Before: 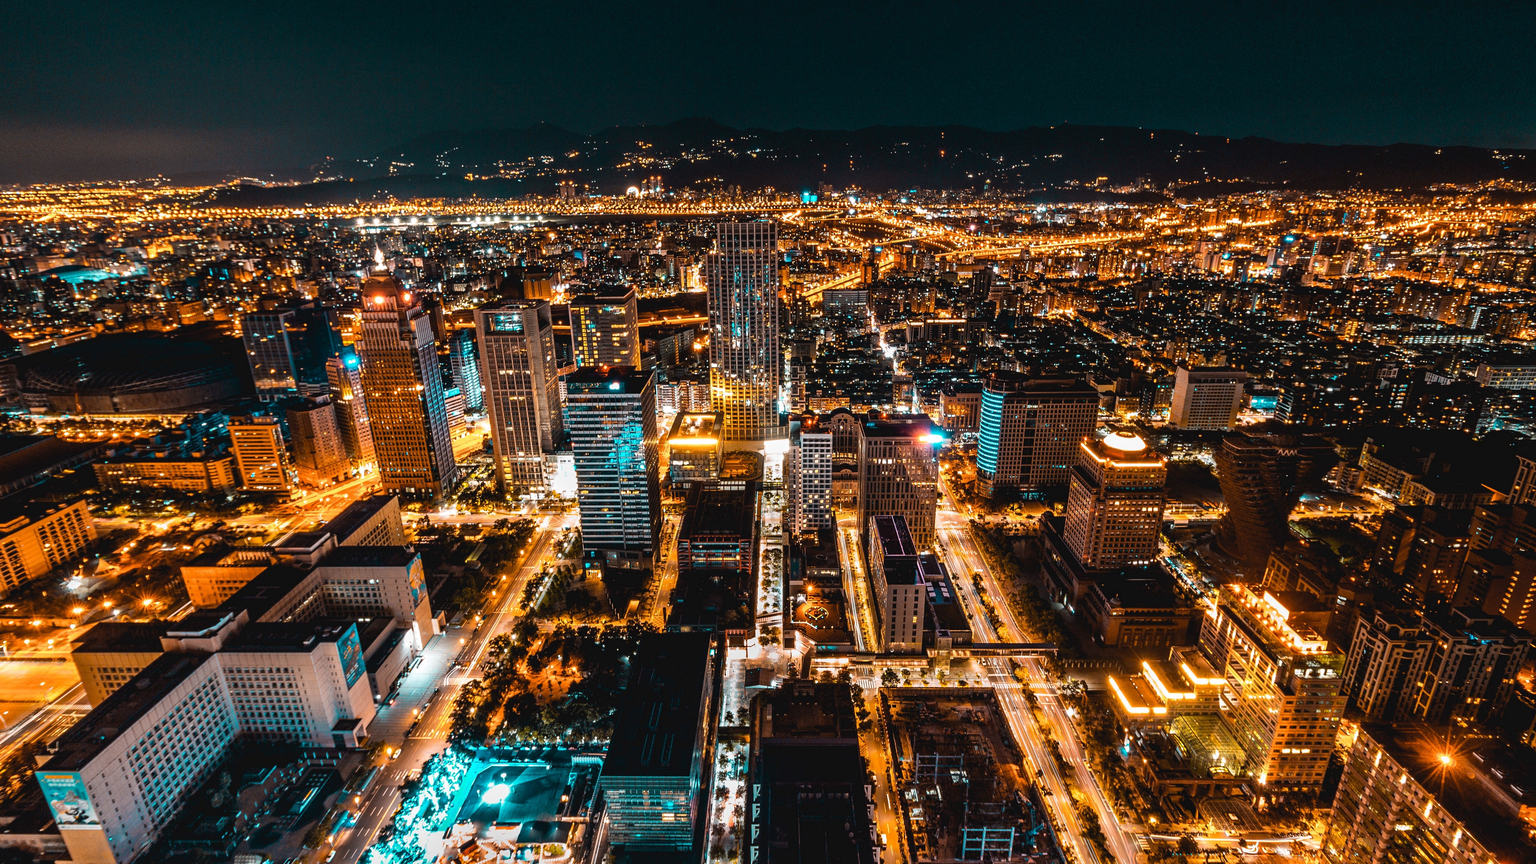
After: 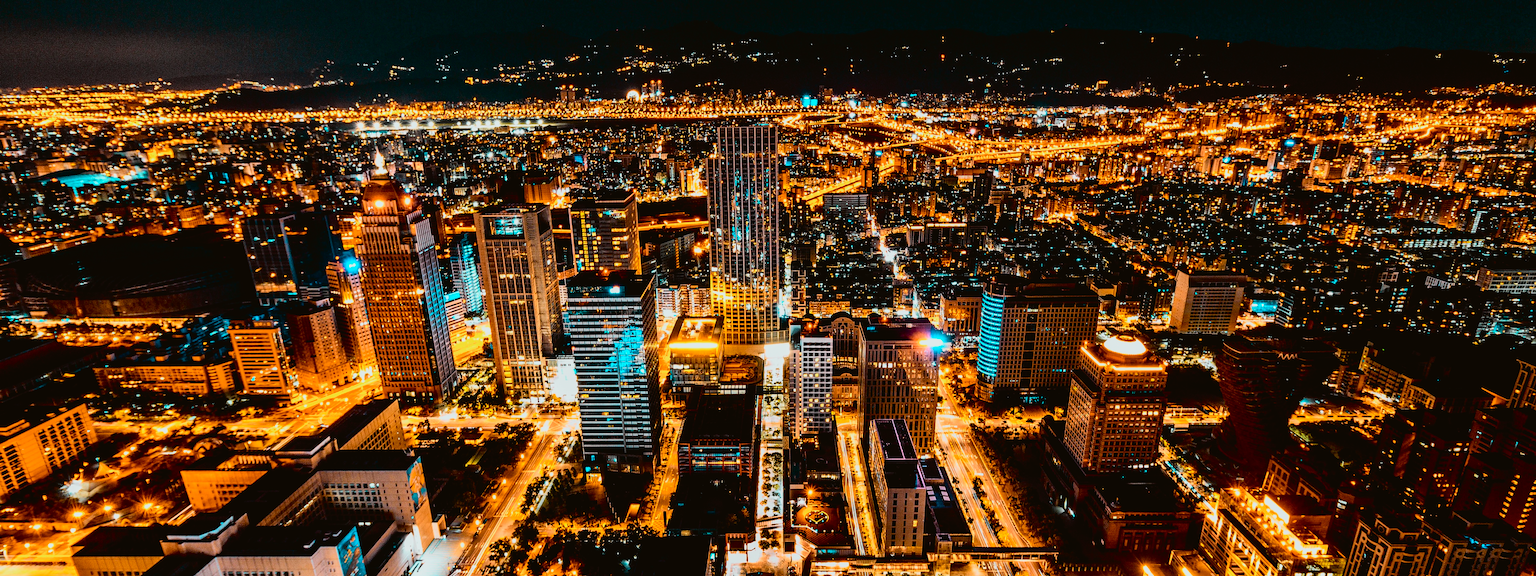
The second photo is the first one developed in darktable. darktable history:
crop: top 11.166%, bottom 22.168%
filmic rgb: black relative exposure -7.65 EV, white relative exposure 4.56 EV, hardness 3.61, color science v6 (2022)
tone curve: curves: ch0 [(0, 0.021) (0.148, 0.076) (0.232, 0.191) (0.398, 0.423) (0.572, 0.672) (0.705, 0.812) (0.877, 0.931) (0.99, 0.987)]; ch1 [(0, 0) (0.377, 0.325) (0.493, 0.486) (0.508, 0.502) (0.515, 0.514) (0.554, 0.586) (0.623, 0.658) (0.701, 0.704) (0.778, 0.751) (1, 1)]; ch2 [(0, 0) (0.431, 0.398) (0.485, 0.486) (0.495, 0.498) (0.511, 0.507) (0.58, 0.66) (0.679, 0.757) (0.749, 0.829) (1, 0.991)], color space Lab, independent channels
color correction: highlights a* -2.73, highlights b* -2.09, shadows a* 2.41, shadows b* 2.73
